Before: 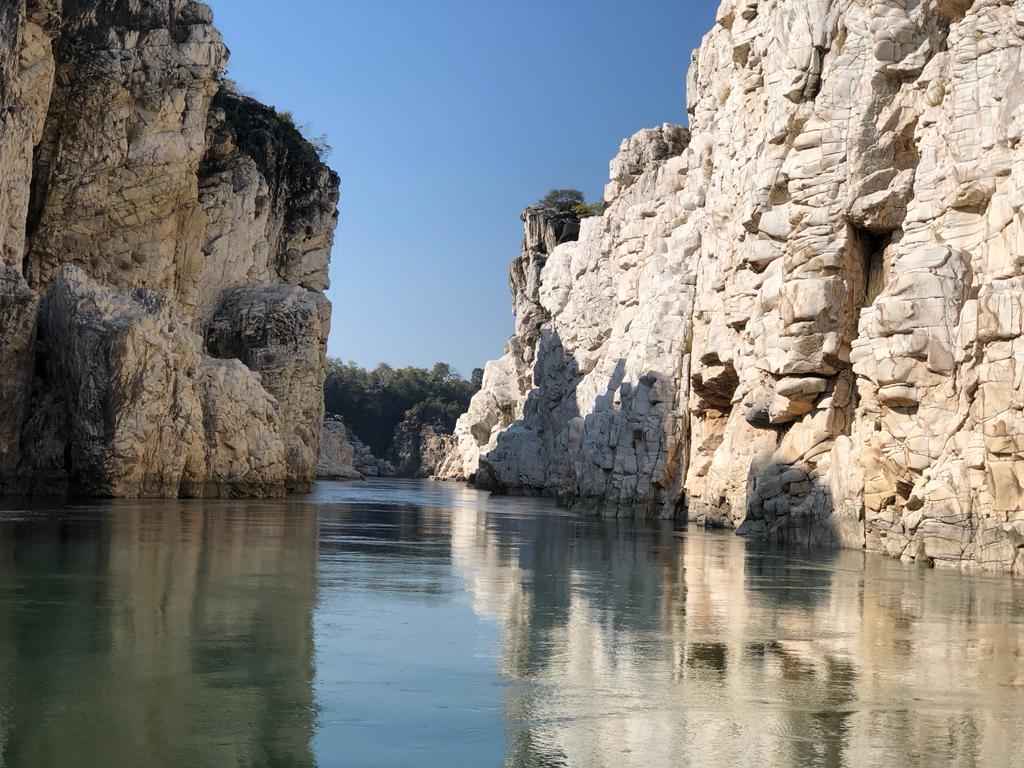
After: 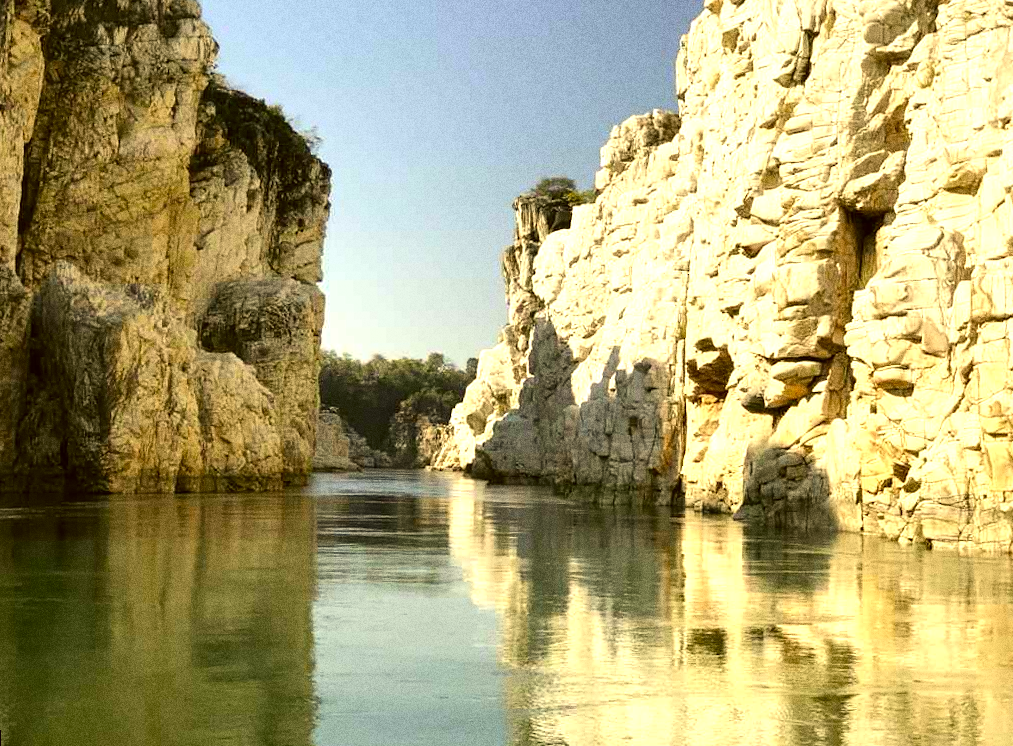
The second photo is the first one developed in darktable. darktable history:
levels: levels [0, 0.394, 0.787]
color correction: highlights a* 0.162, highlights b* 29.53, shadows a* -0.162, shadows b* 21.09
rotate and perspective: rotation -1°, crop left 0.011, crop right 0.989, crop top 0.025, crop bottom 0.975
grain: coarseness 0.09 ISO, strength 40%
